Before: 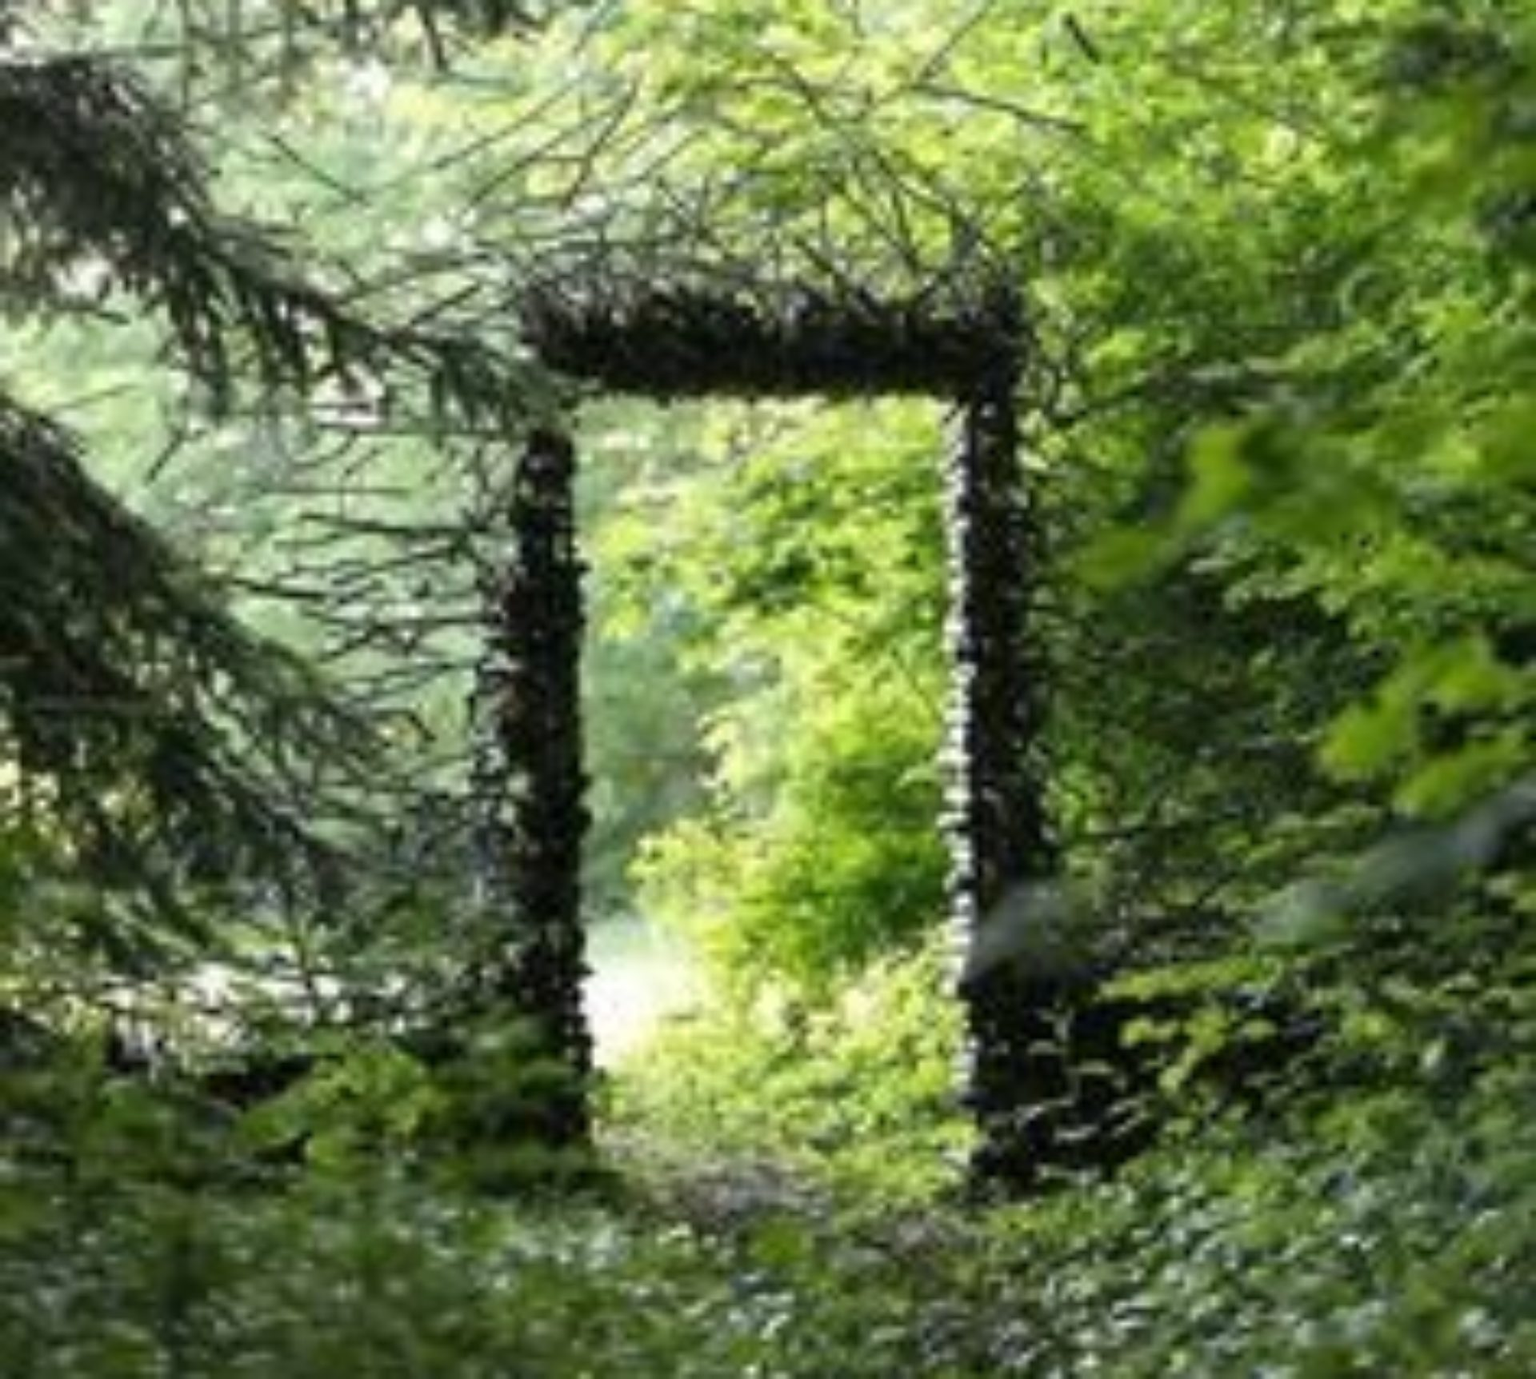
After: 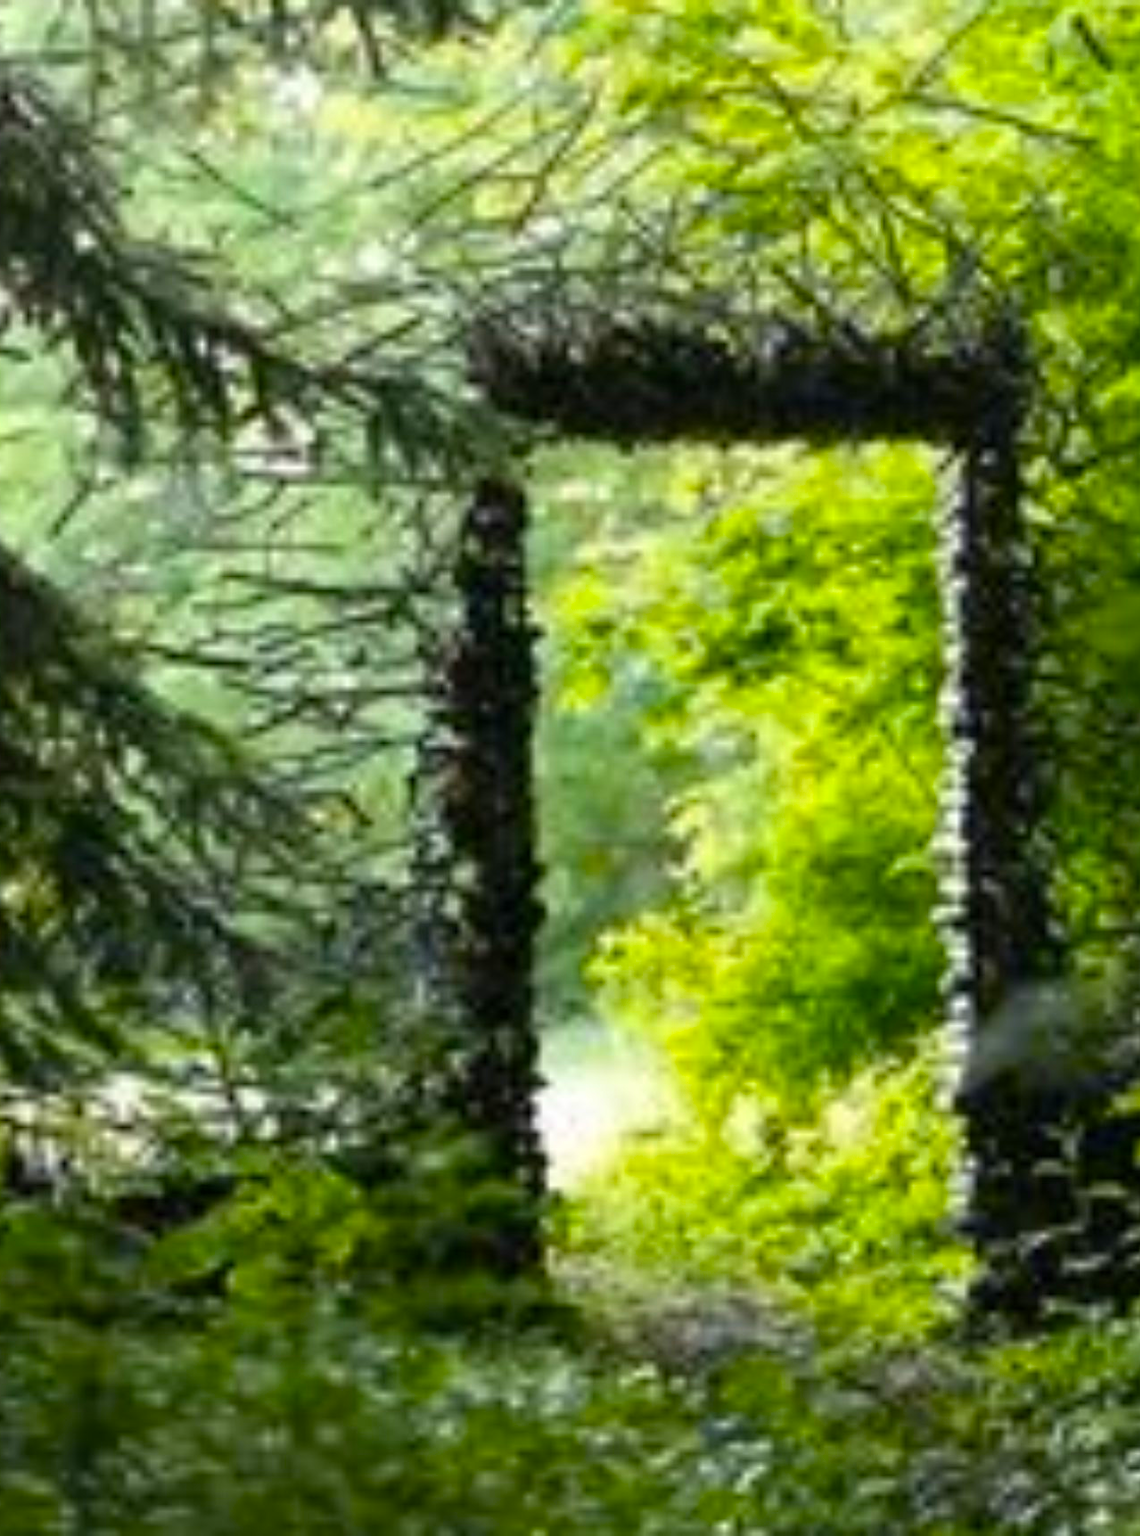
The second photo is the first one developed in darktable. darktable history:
crop and rotate: left 6.617%, right 26.717%
color balance rgb: linear chroma grading › global chroma 15%, perceptual saturation grading › global saturation 30%
exposure: compensate highlight preservation false
